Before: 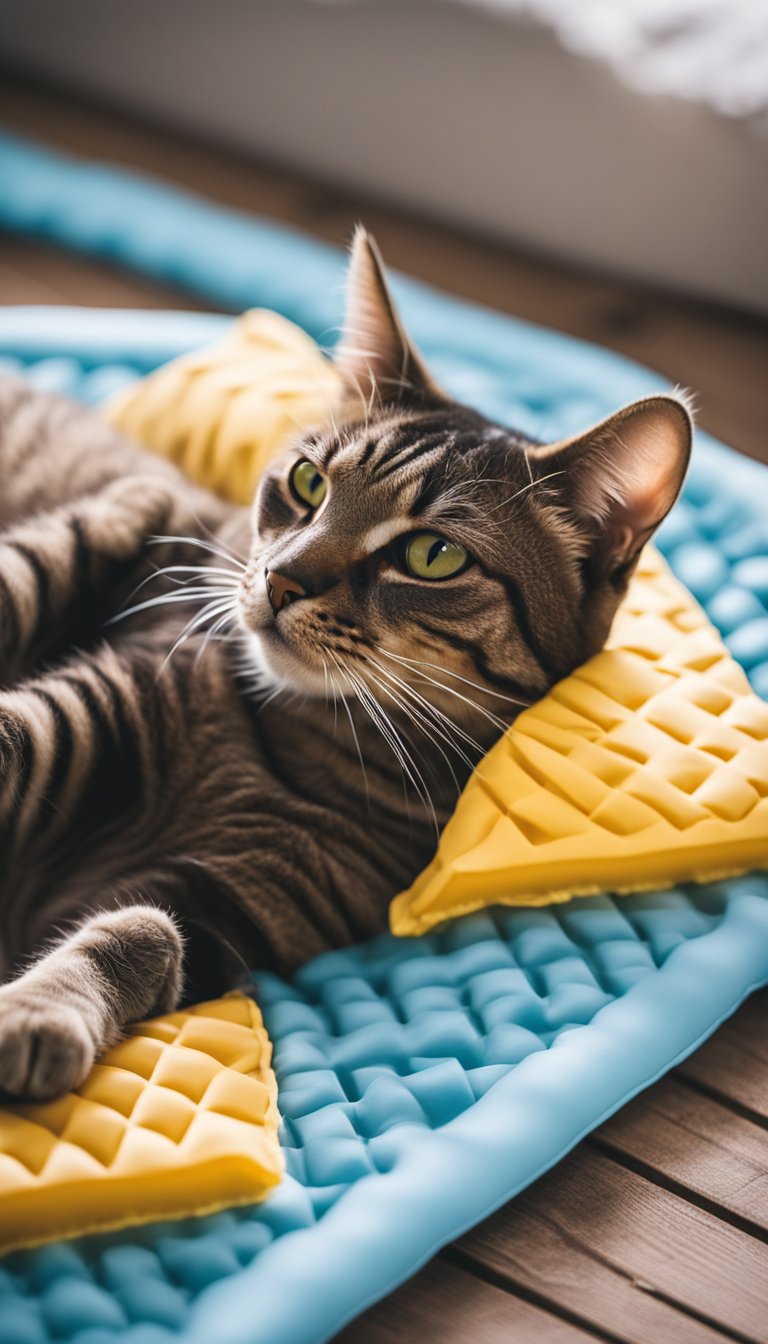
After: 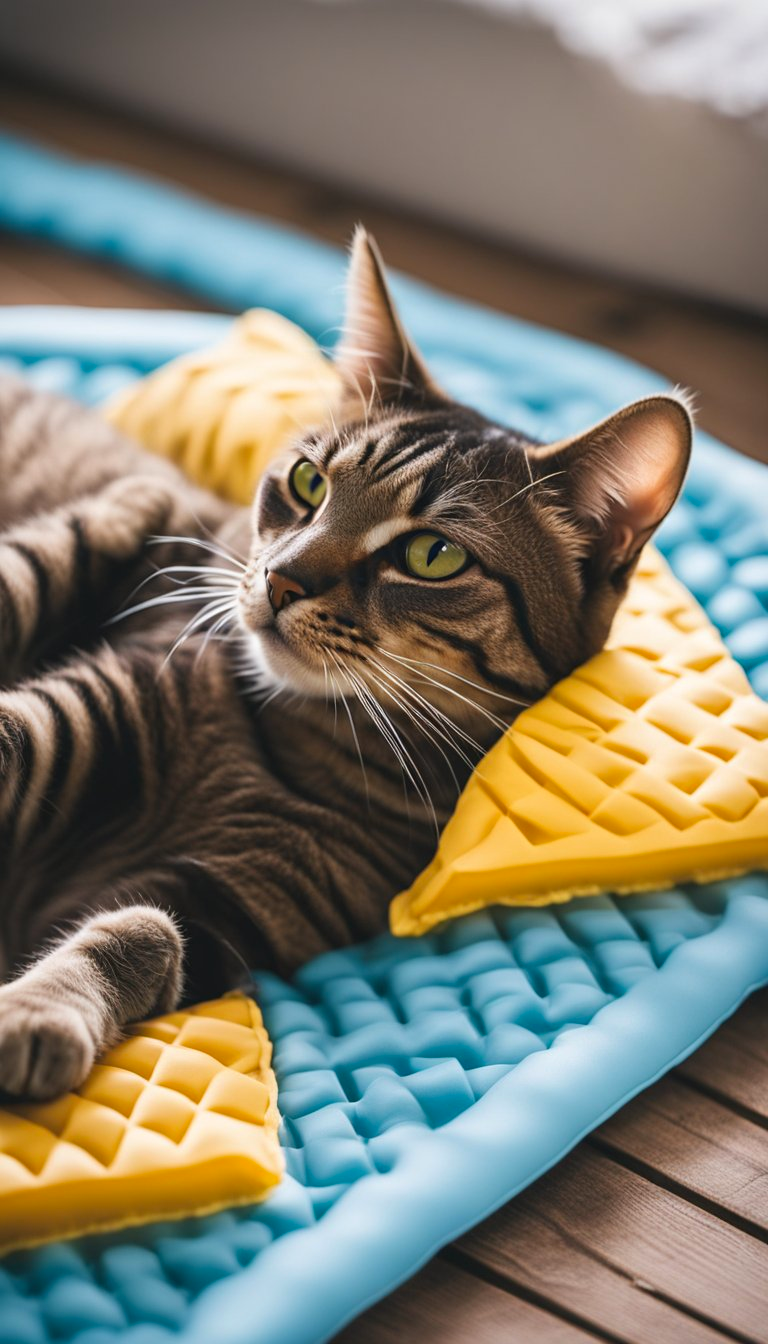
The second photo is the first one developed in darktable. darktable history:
color correction: highlights b* -0.031, saturation 1.11
